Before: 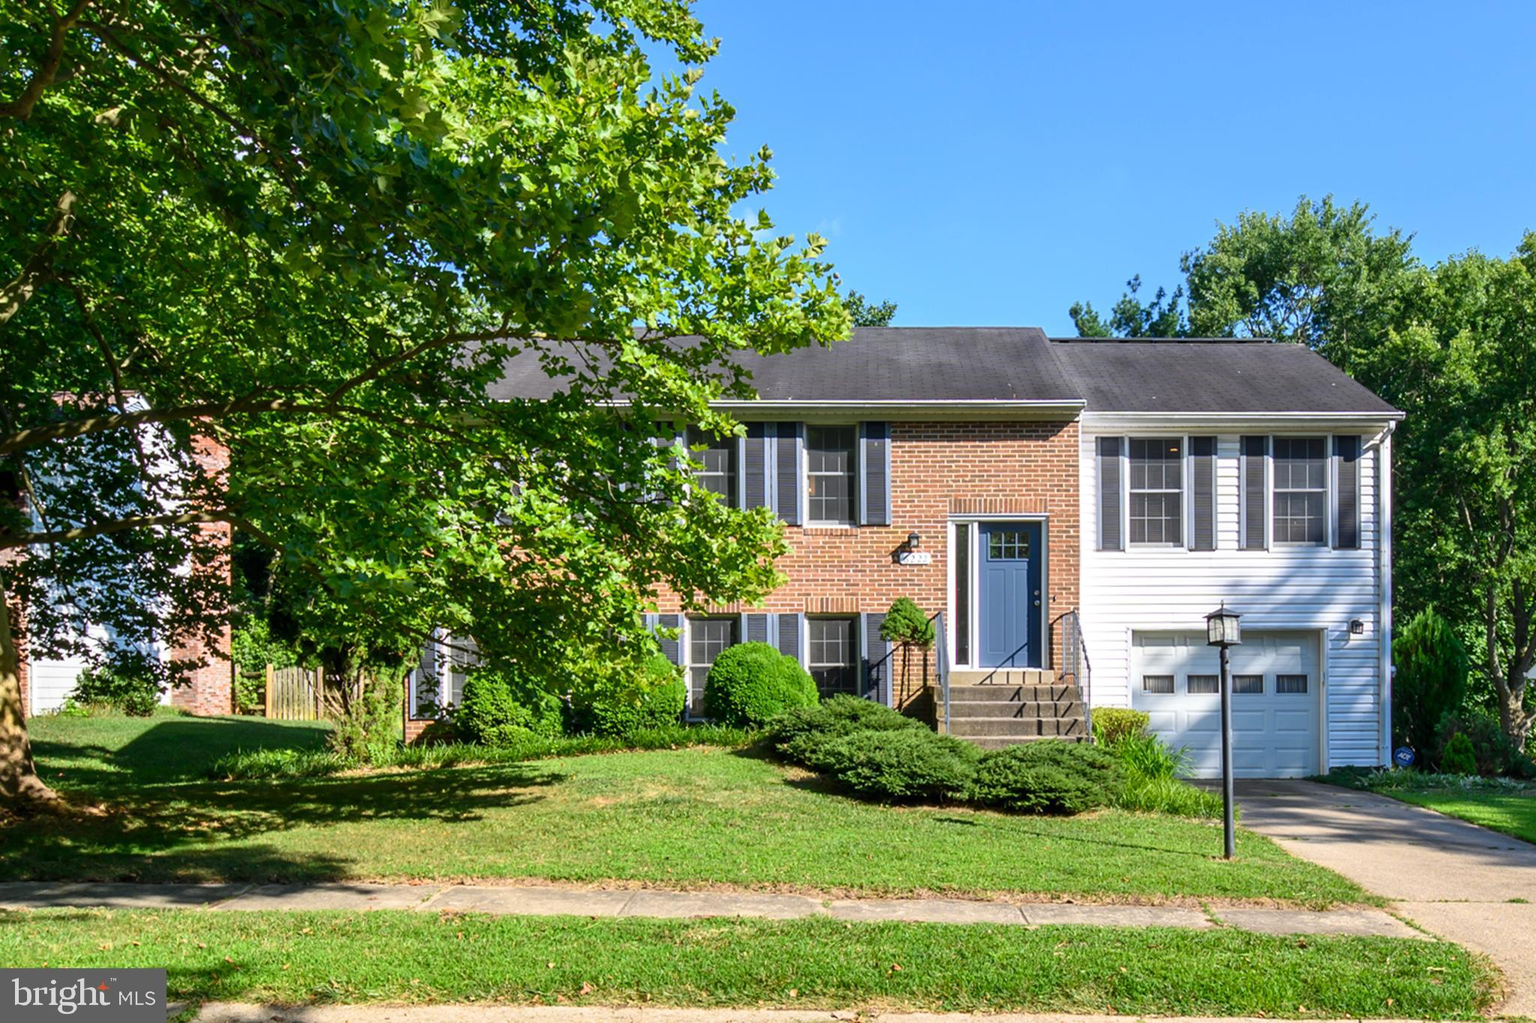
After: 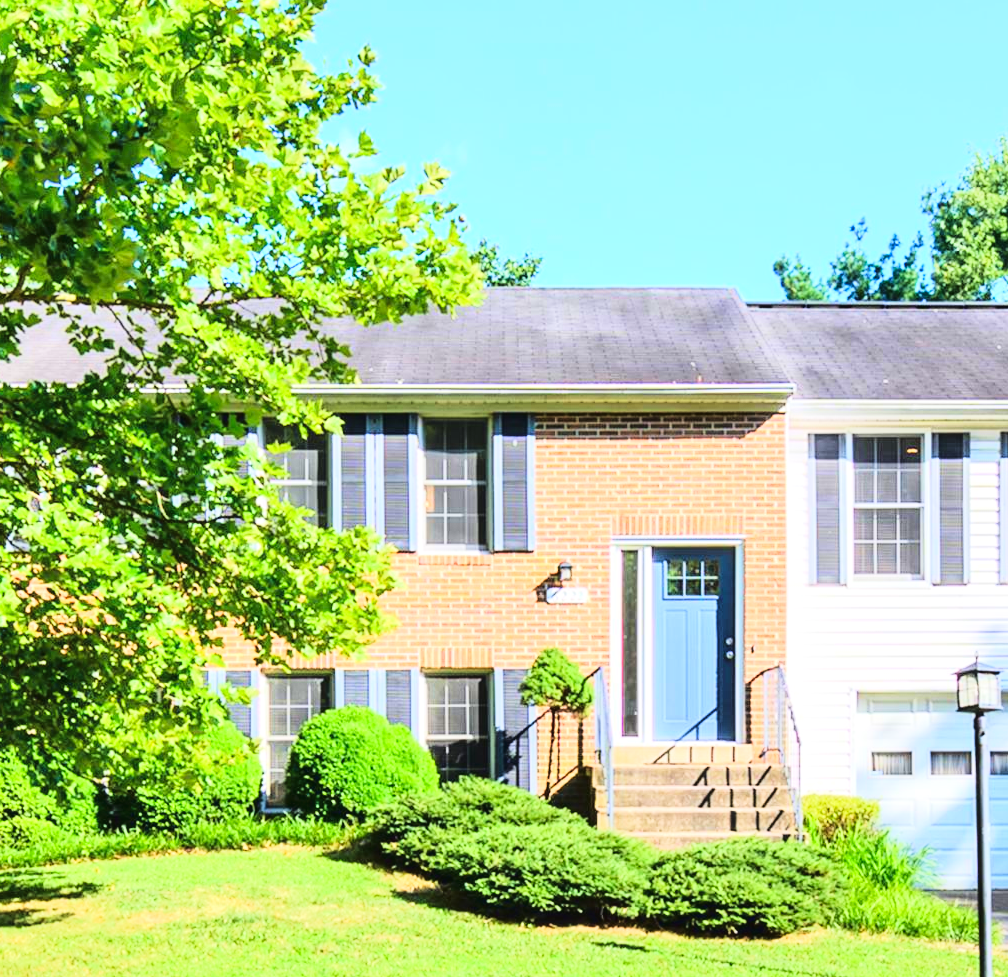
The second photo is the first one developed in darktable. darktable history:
local contrast: highlights 103%, shadows 100%, detail 119%, midtone range 0.2
exposure: black level correction -0.002, exposure 0.707 EV, compensate exposure bias true, compensate highlight preservation false
velvia: on, module defaults
crop: left 31.923%, top 10.962%, right 18.502%, bottom 17.383%
tone curve: curves: ch0 [(0, 0.026) (0.155, 0.133) (0.272, 0.34) (0.434, 0.625) (0.676, 0.871) (0.994, 0.955)], color space Lab, linked channels, preserve colors none
tone equalizer: on, module defaults
